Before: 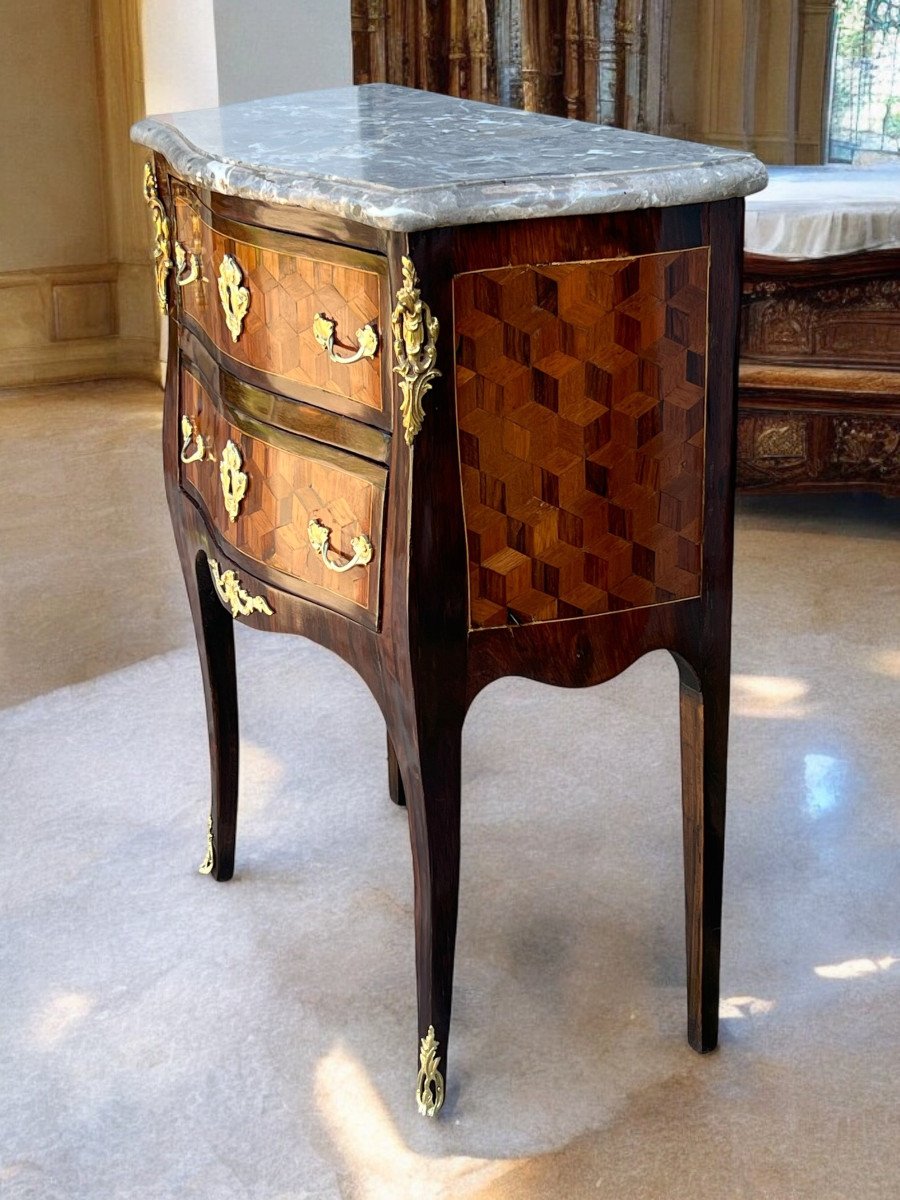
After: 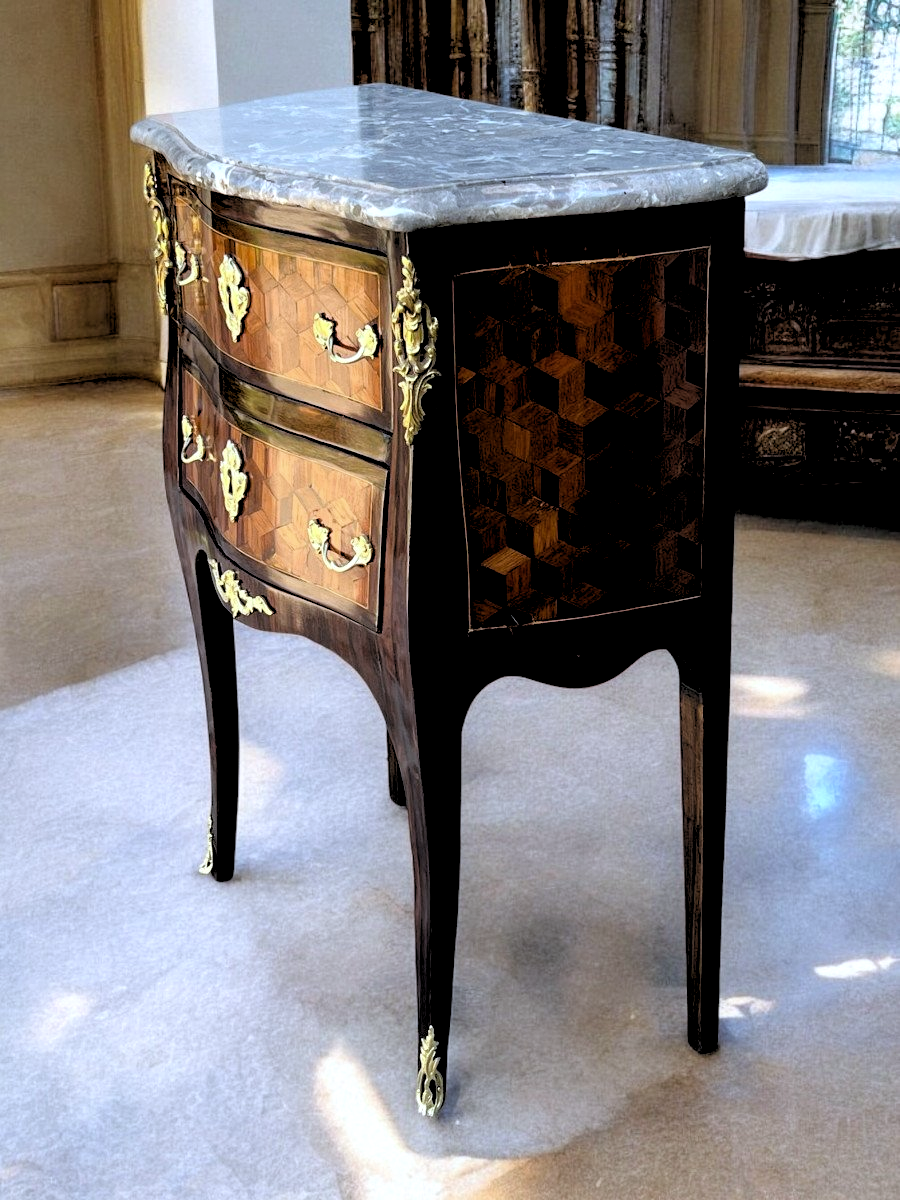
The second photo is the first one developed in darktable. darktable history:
rgb levels: levels [[0.034, 0.472, 0.904], [0, 0.5, 1], [0, 0.5, 1]]
white balance: red 0.954, blue 1.079
